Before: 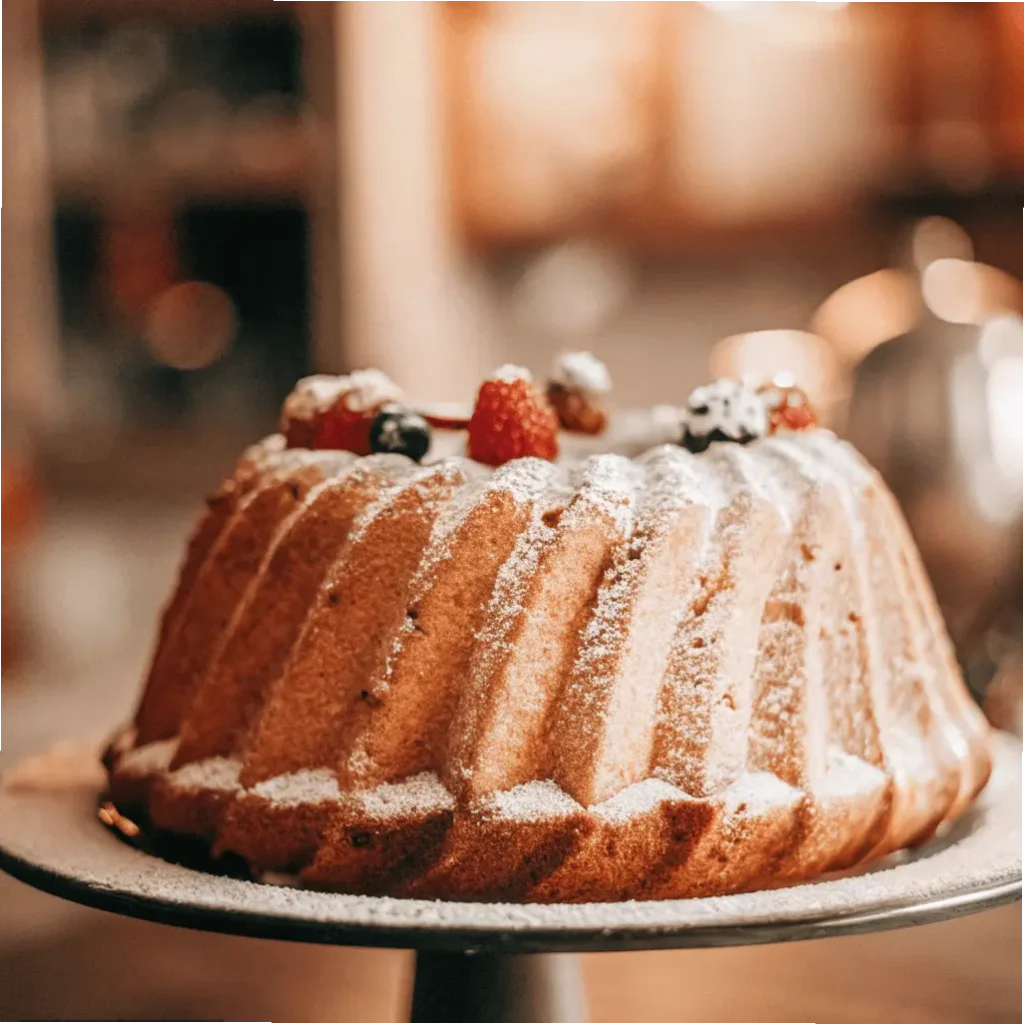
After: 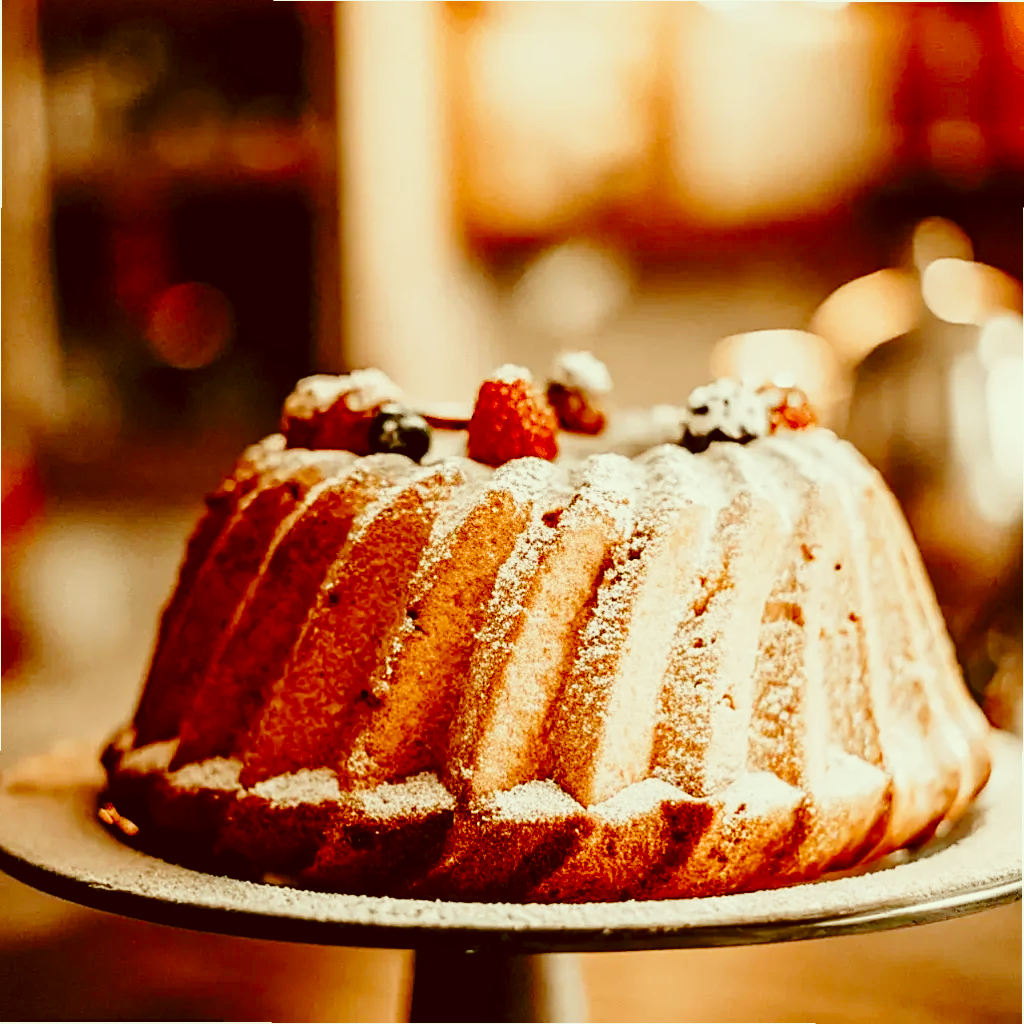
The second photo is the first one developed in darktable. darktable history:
color correction: highlights a* -5.94, highlights b* 9.48, shadows a* 10.12, shadows b* 23.94
base curve: curves: ch0 [(0, 0) (0.04, 0.03) (0.133, 0.232) (0.448, 0.748) (0.843, 0.968) (1, 1)], preserve colors none
sharpen: on, module defaults
exposure: black level correction 0.011, exposure -0.478 EV, compensate highlight preservation false
